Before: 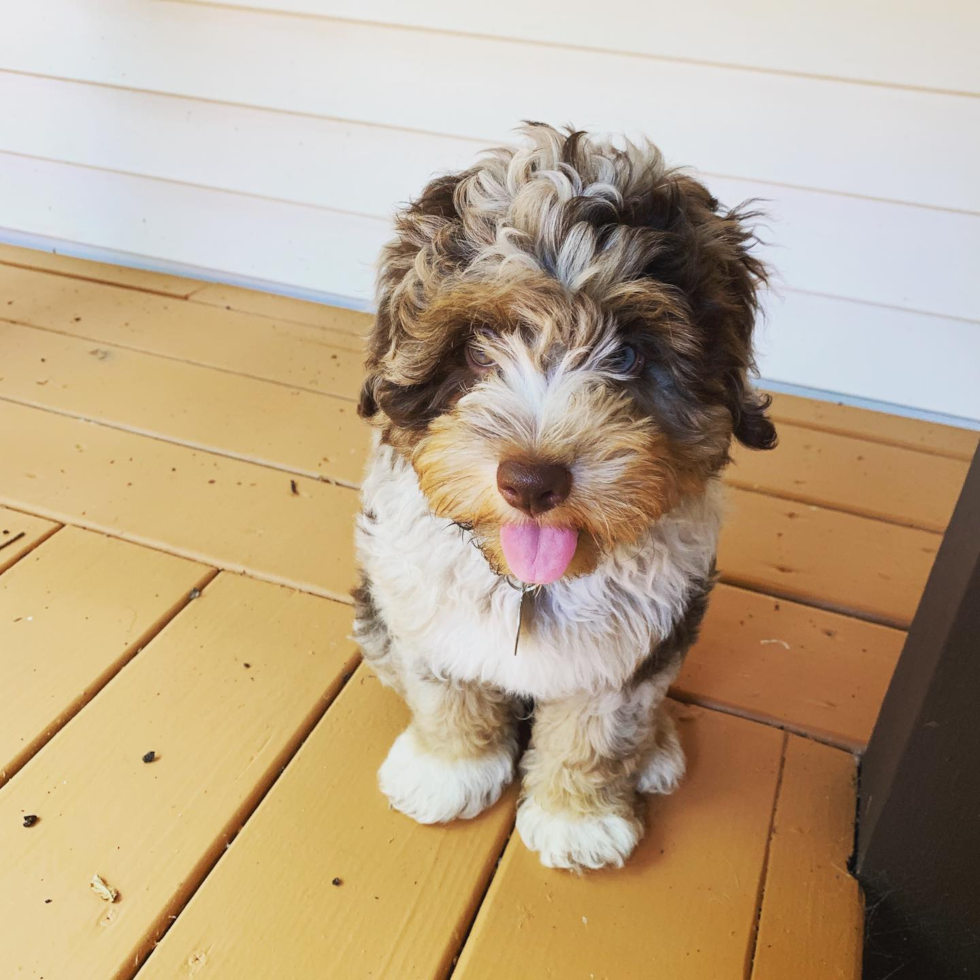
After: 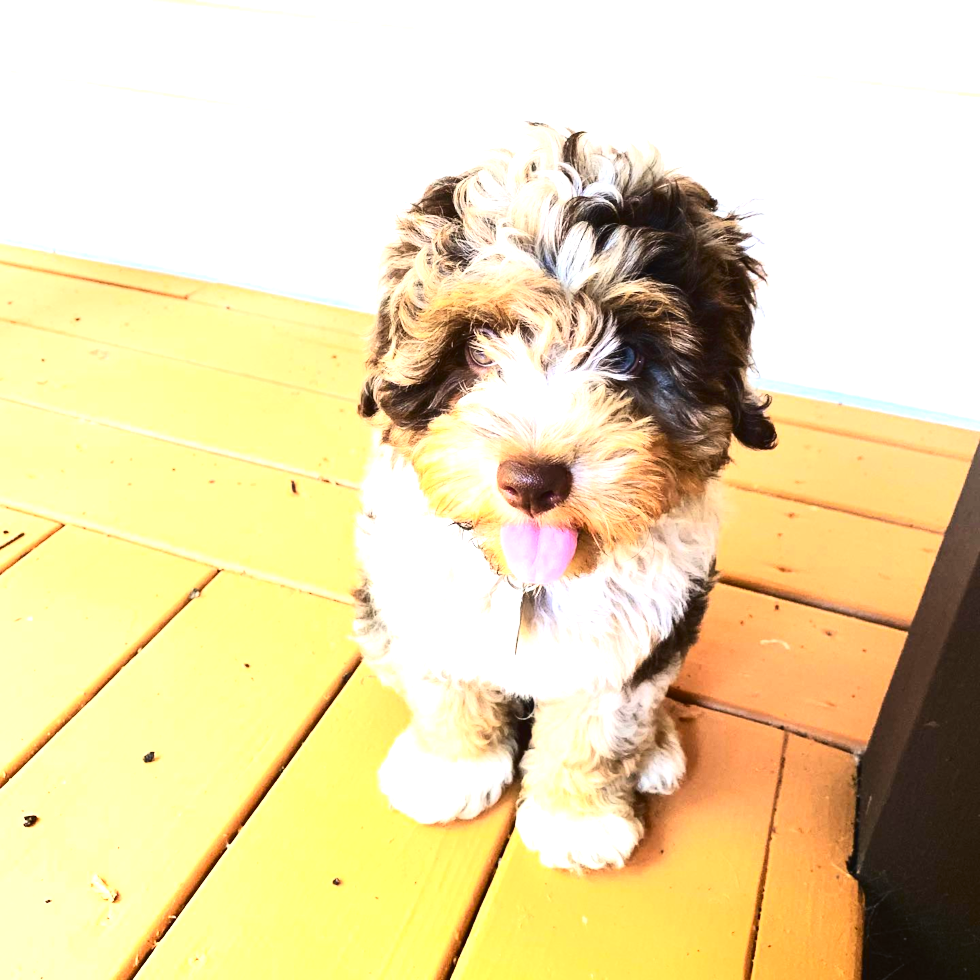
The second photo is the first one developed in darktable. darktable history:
exposure: black level correction -0.002, exposure 1.345 EV, compensate highlight preservation false
contrast brightness saturation: contrast 0.336, brightness -0.082, saturation 0.167
